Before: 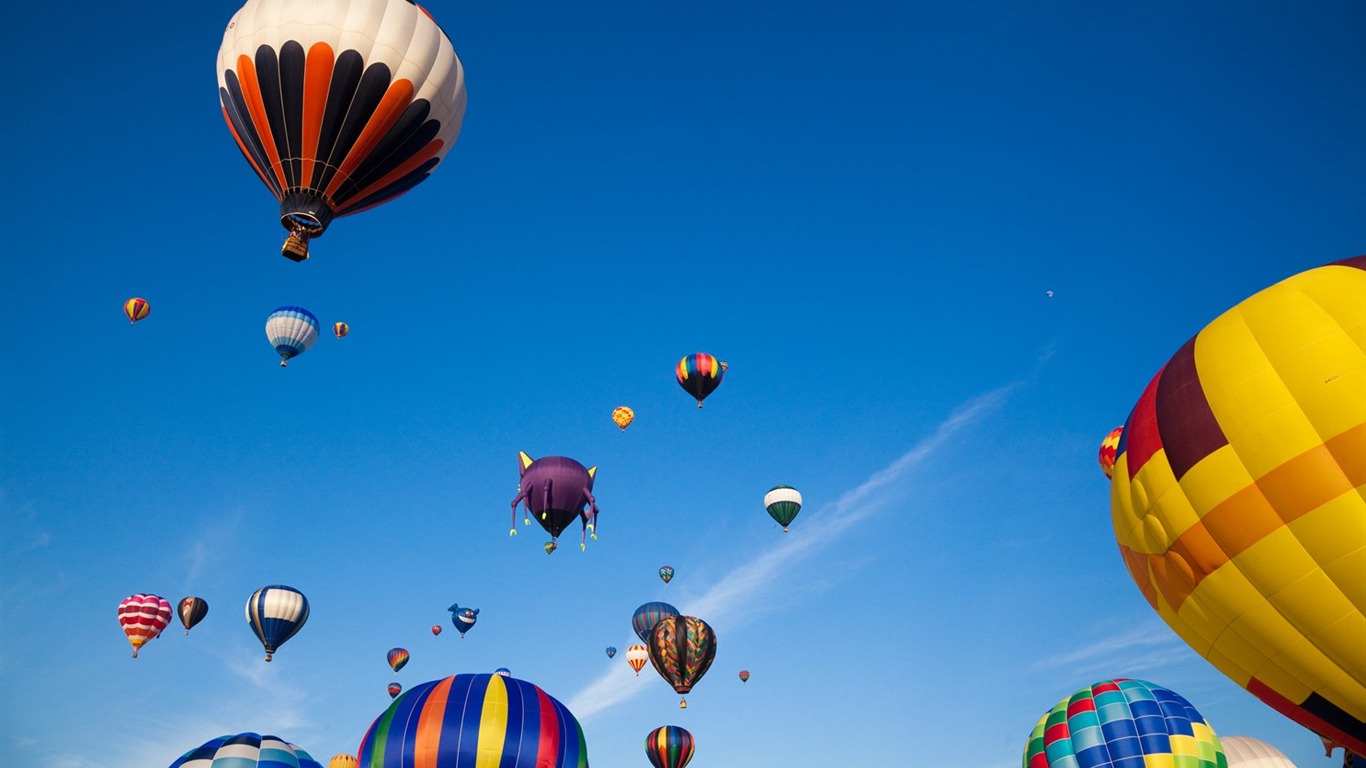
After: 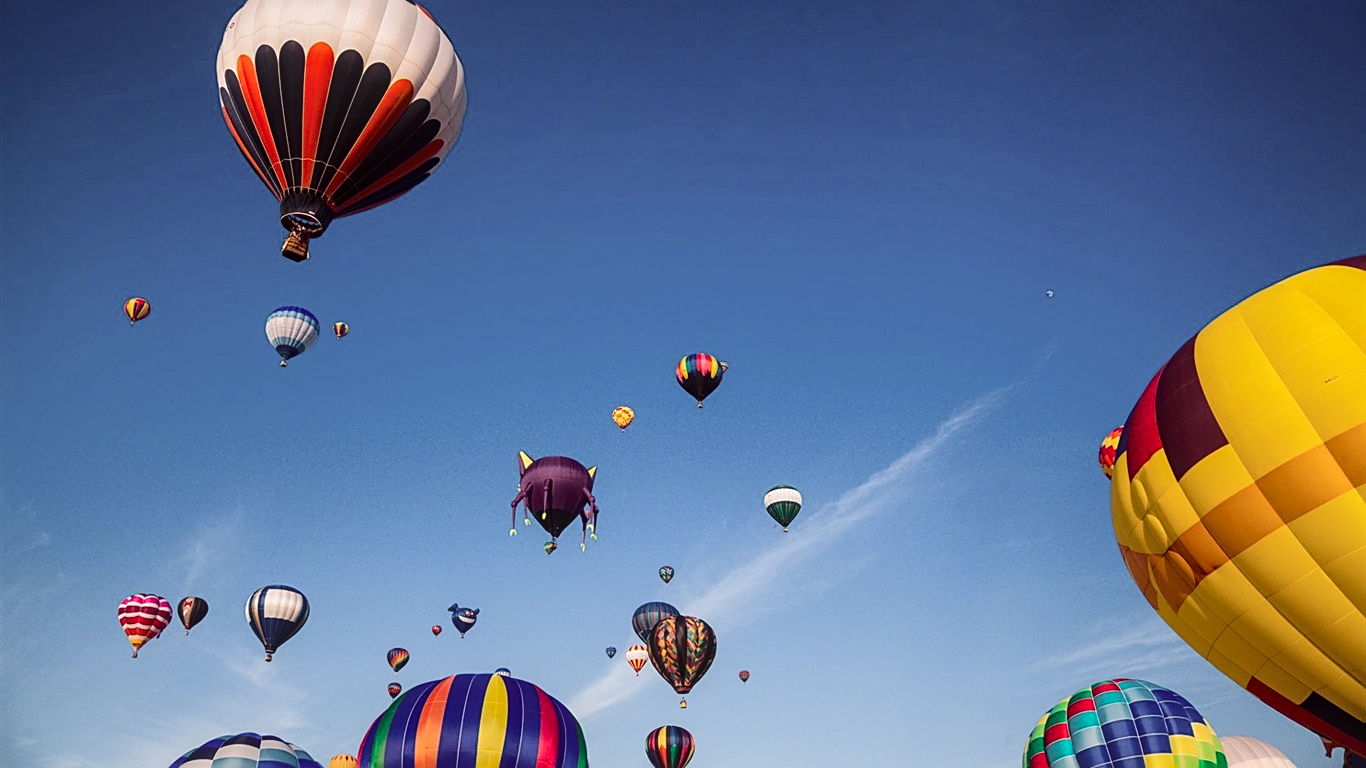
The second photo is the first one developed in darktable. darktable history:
shadows and highlights: radius 337.07, shadows 28.94, highlights color adjustment 51.91%, soften with gaussian
sharpen: on, module defaults
tone curve: curves: ch0 [(0, 0.032) (0.094, 0.08) (0.265, 0.208) (0.41, 0.417) (0.498, 0.496) (0.638, 0.673) (0.845, 0.828) (0.994, 0.964)]; ch1 [(0, 0) (0.161, 0.092) (0.37, 0.302) (0.417, 0.434) (0.492, 0.502) (0.576, 0.589) (0.644, 0.638) (0.725, 0.765) (1, 1)]; ch2 [(0, 0) (0.352, 0.403) (0.45, 0.469) (0.521, 0.515) (0.55, 0.528) (0.589, 0.576) (1, 1)], color space Lab, independent channels, preserve colors none
local contrast: on, module defaults
